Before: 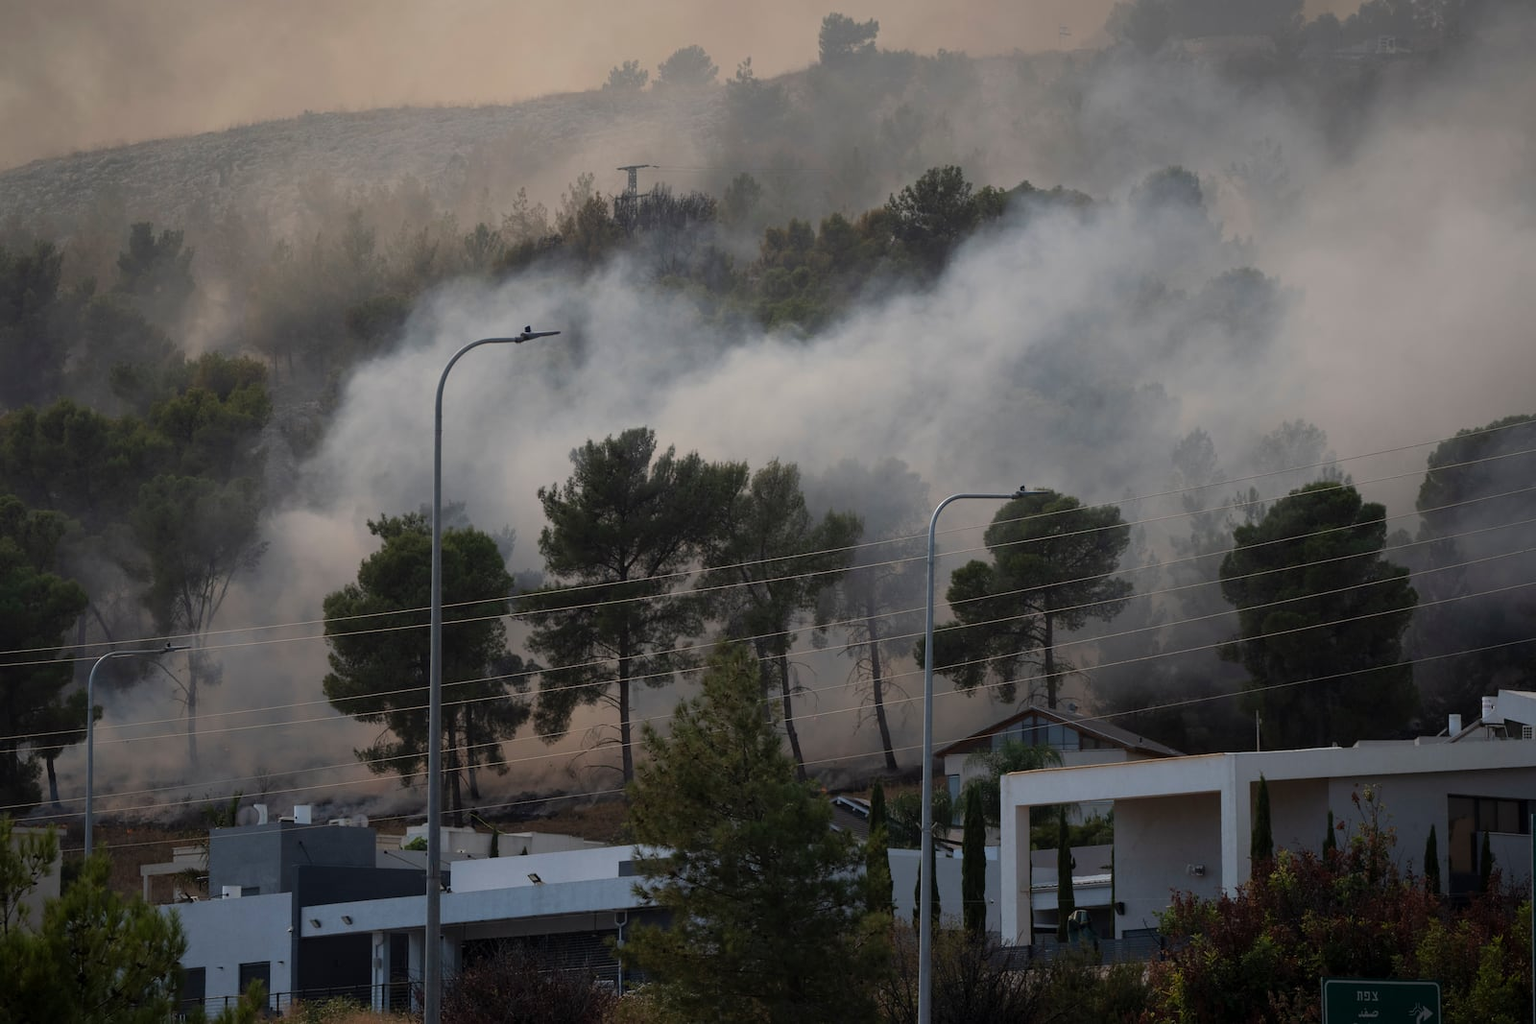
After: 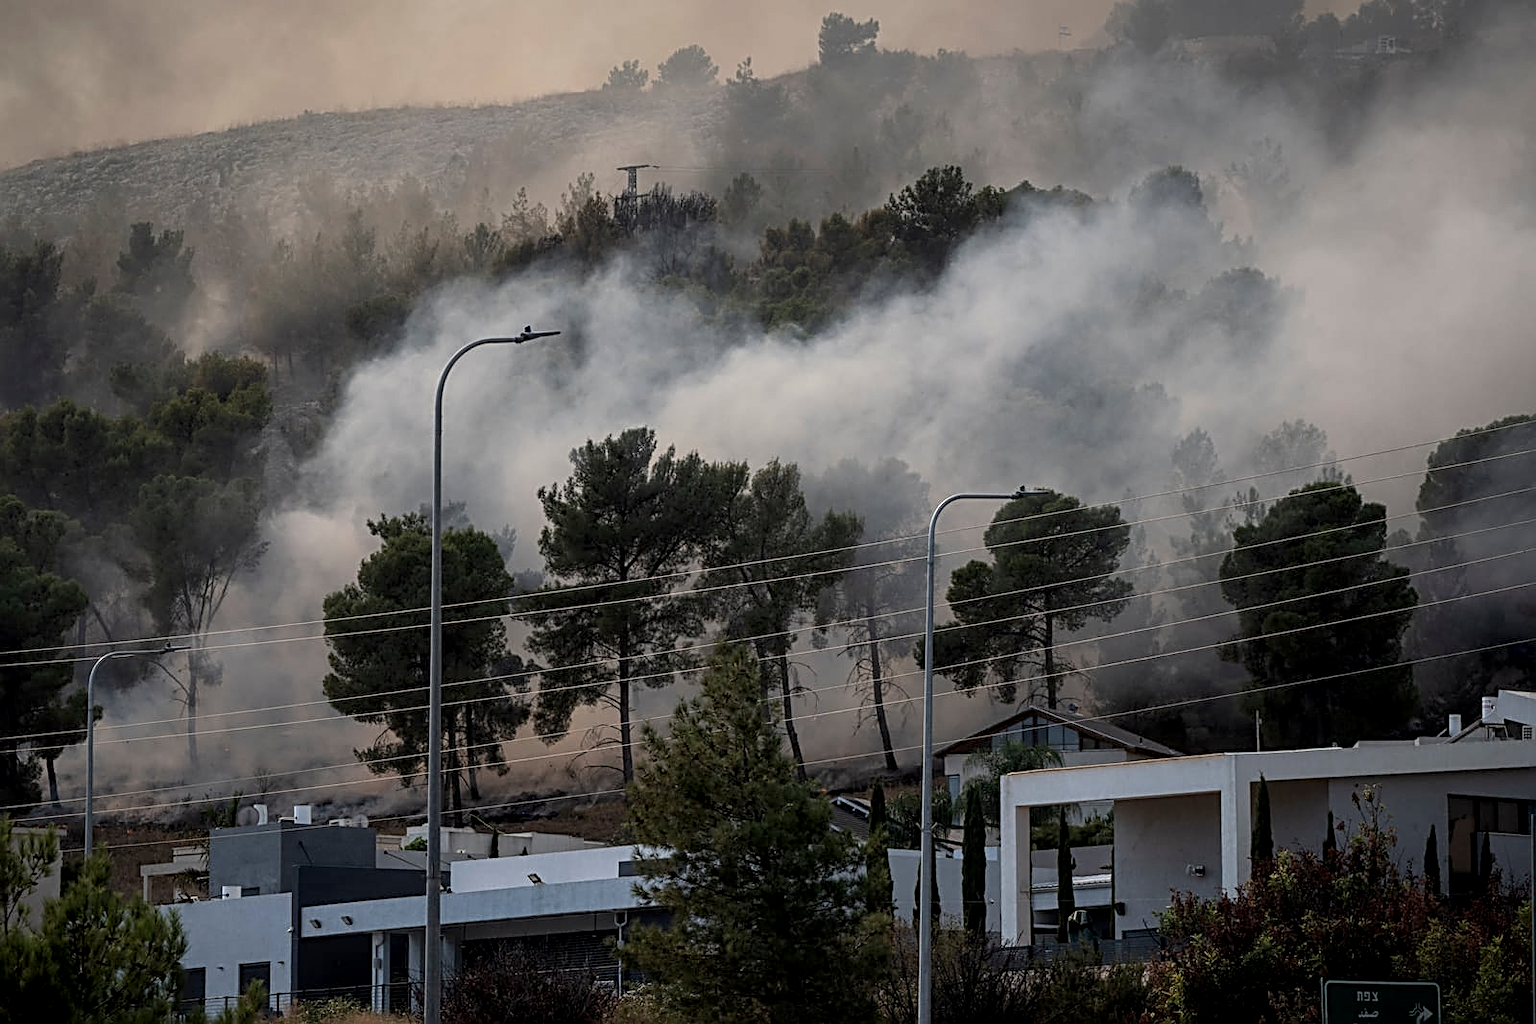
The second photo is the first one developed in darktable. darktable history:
local contrast: detail 150%
sharpen: radius 2.799, amount 0.715
